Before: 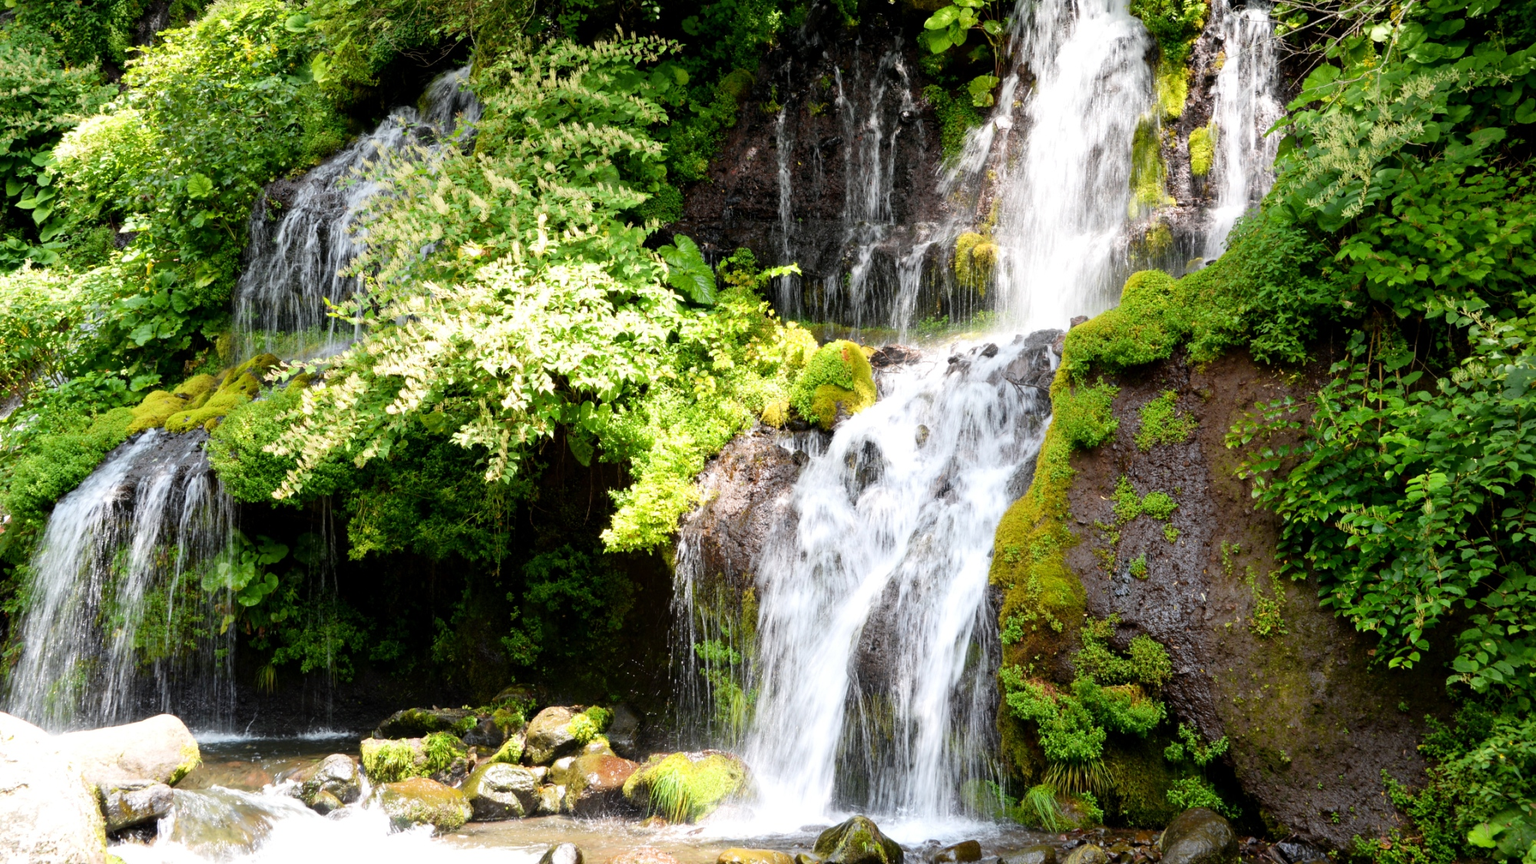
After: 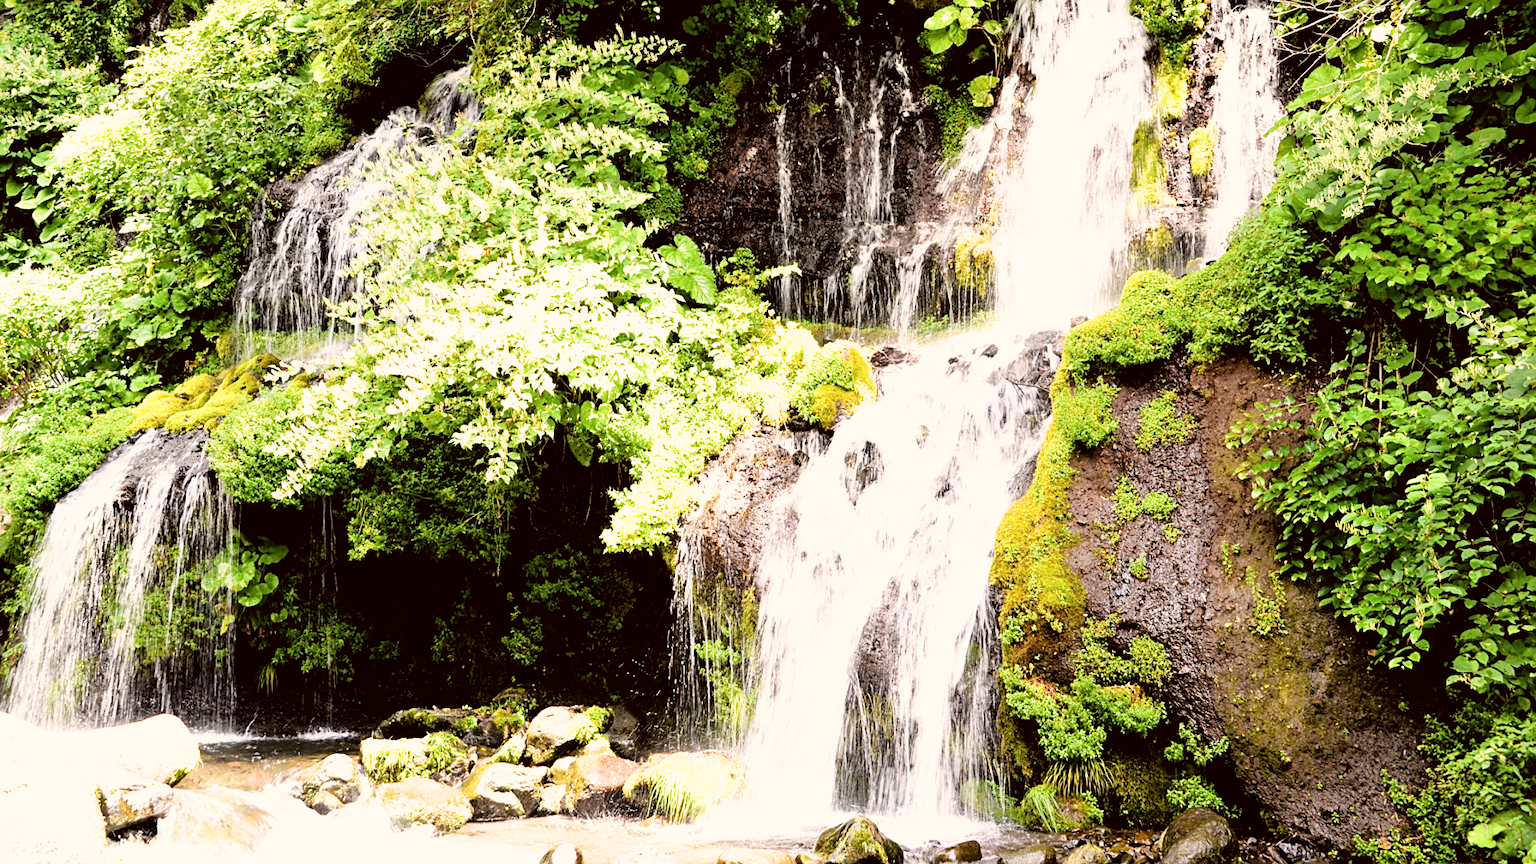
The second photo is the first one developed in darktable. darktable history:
filmic rgb: black relative exposure -5.01 EV, white relative exposure 3.56 EV, hardness 3.16, contrast 1.198, highlights saturation mix -48.57%
sharpen: on, module defaults
exposure: black level correction 0, exposure 1.412 EV, compensate exposure bias true, compensate highlight preservation false
color correction: highlights a* 6.51, highlights b* 8.4, shadows a* 6.47, shadows b* 7.5, saturation 0.881
